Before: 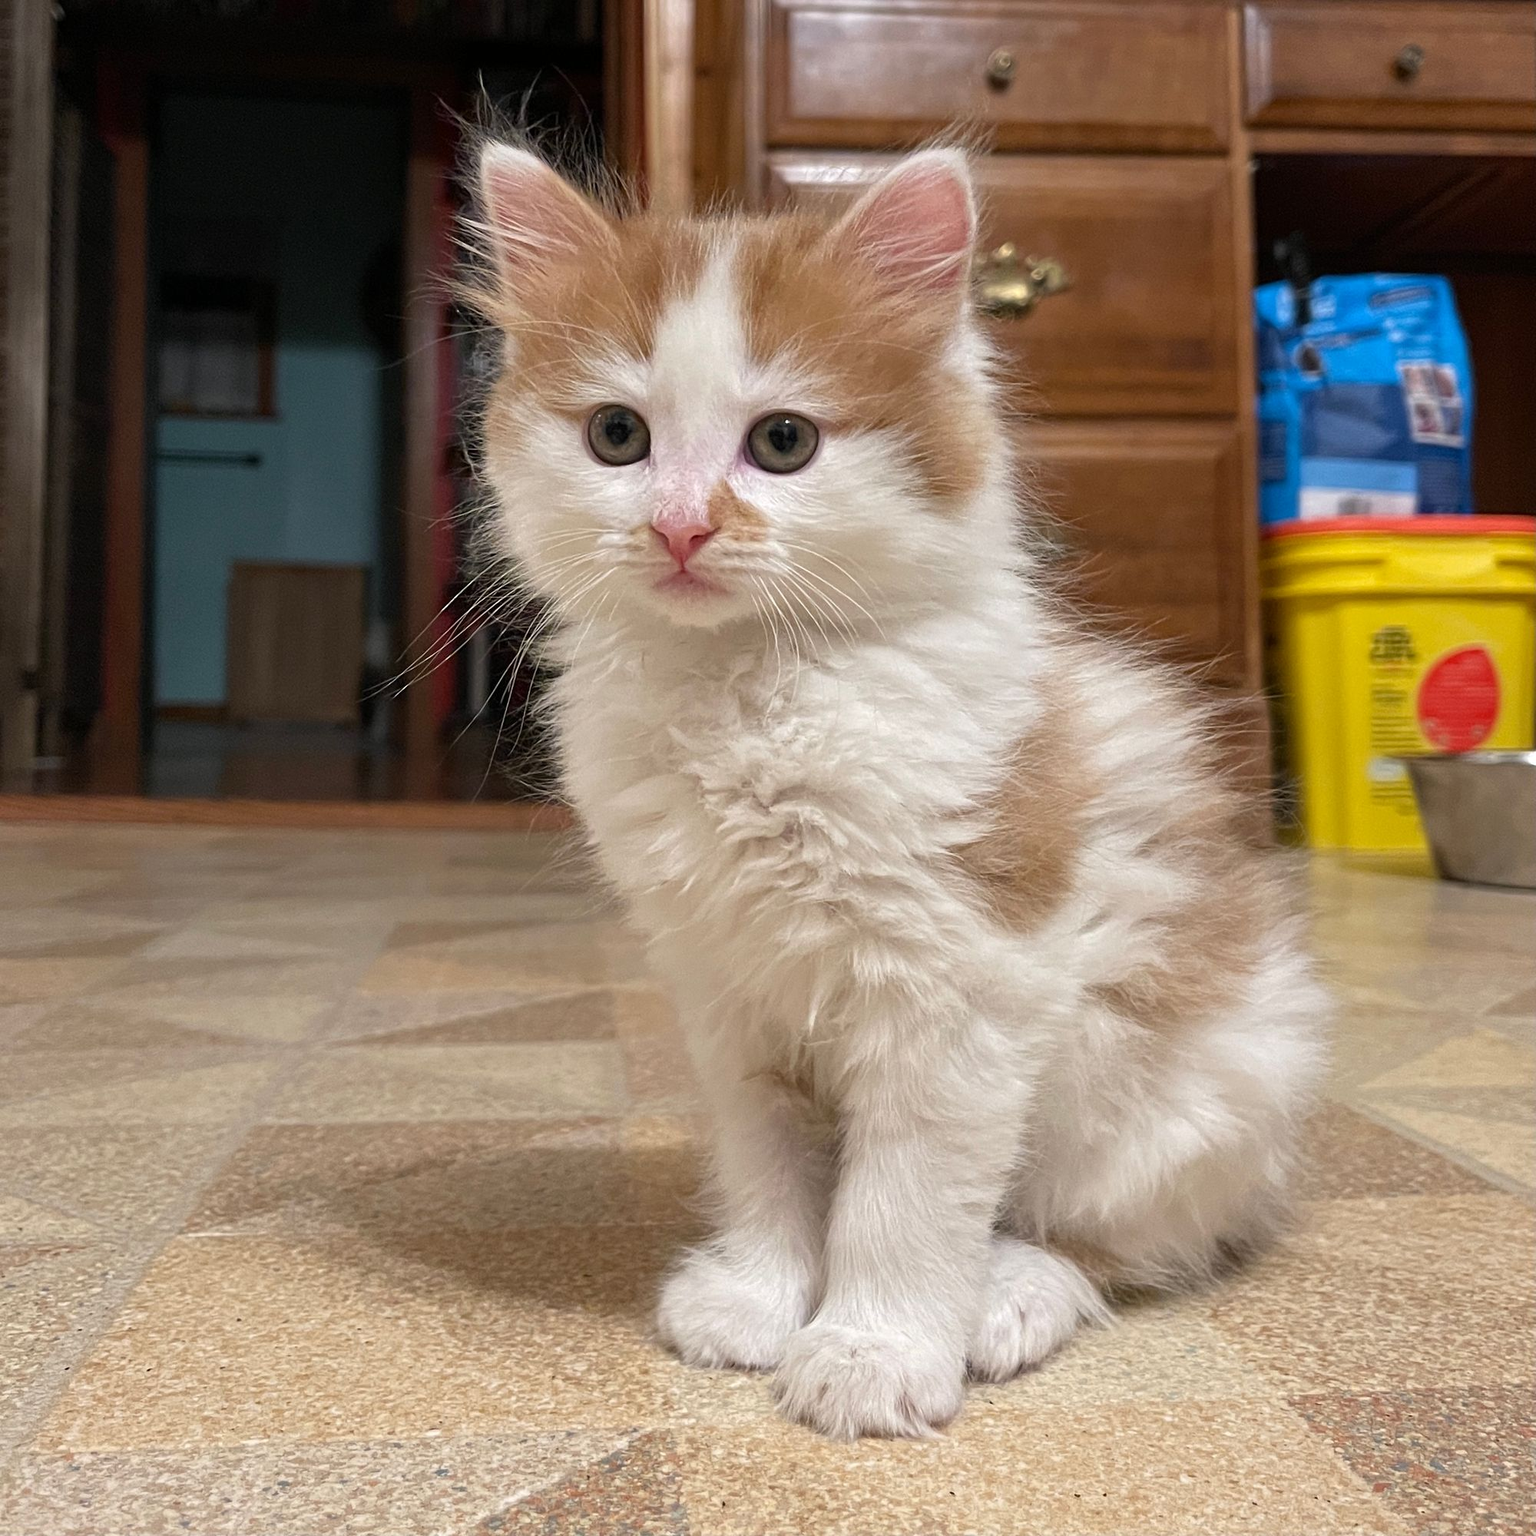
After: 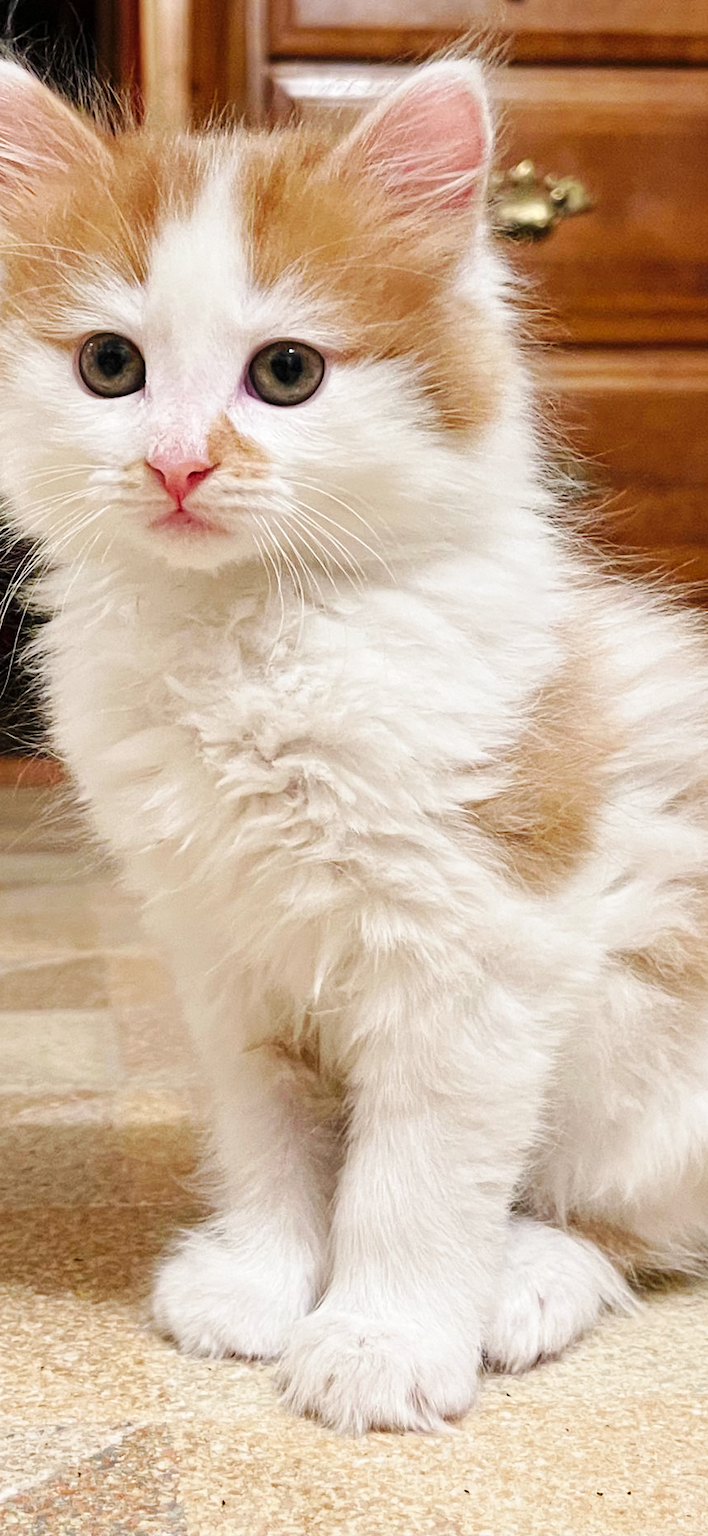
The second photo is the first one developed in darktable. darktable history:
crop: left 33.452%, top 6.025%, right 23.155%
base curve: curves: ch0 [(0, 0) (0.036, 0.025) (0.121, 0.166) (0.206, 0.329) (0.605, 0.79) (1, 1)], preserve colors none
